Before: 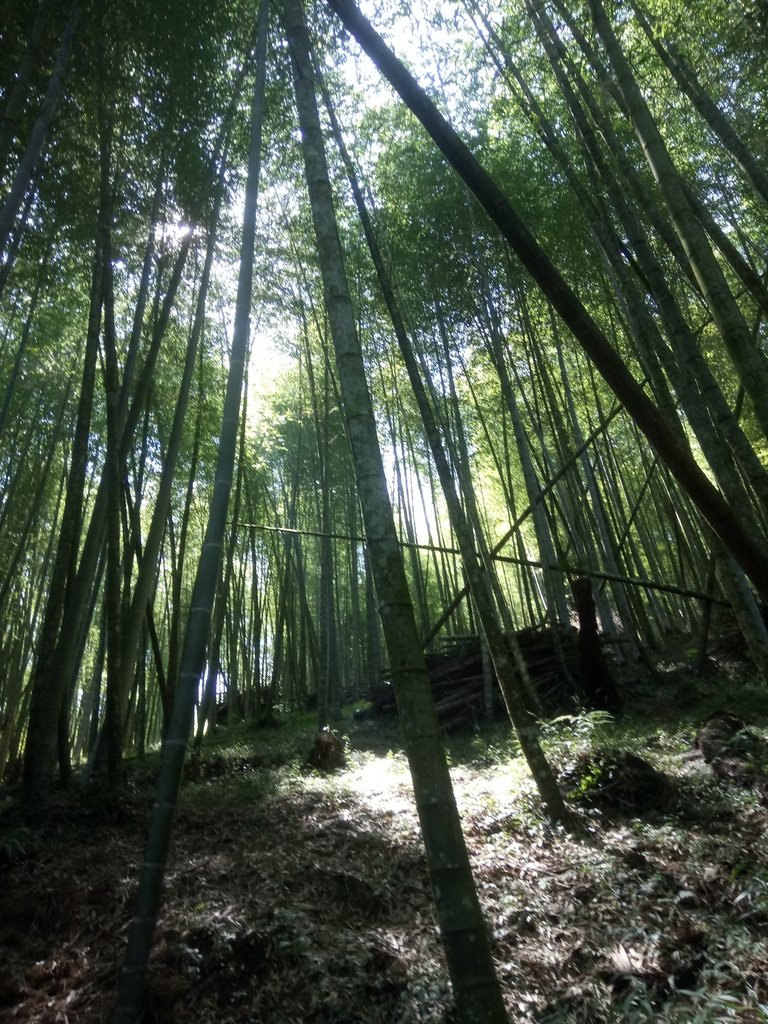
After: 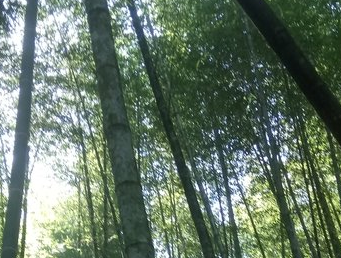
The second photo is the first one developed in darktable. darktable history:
crop: left 28.808%, top 16.812%, right 26.723%, bottom 57.974%
